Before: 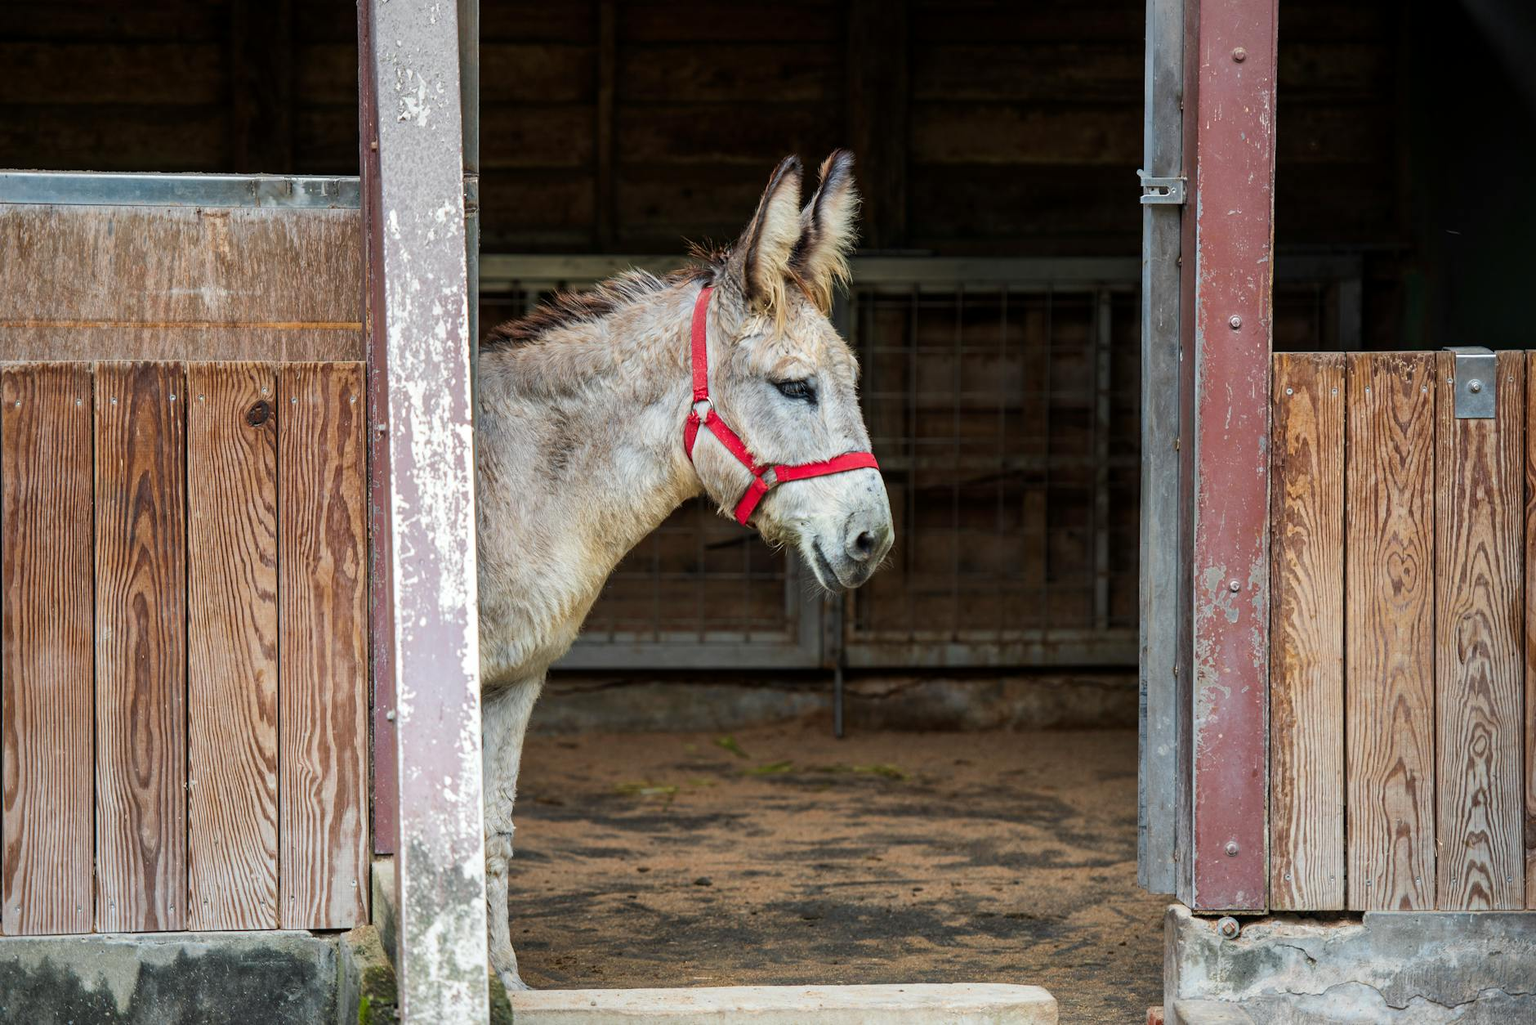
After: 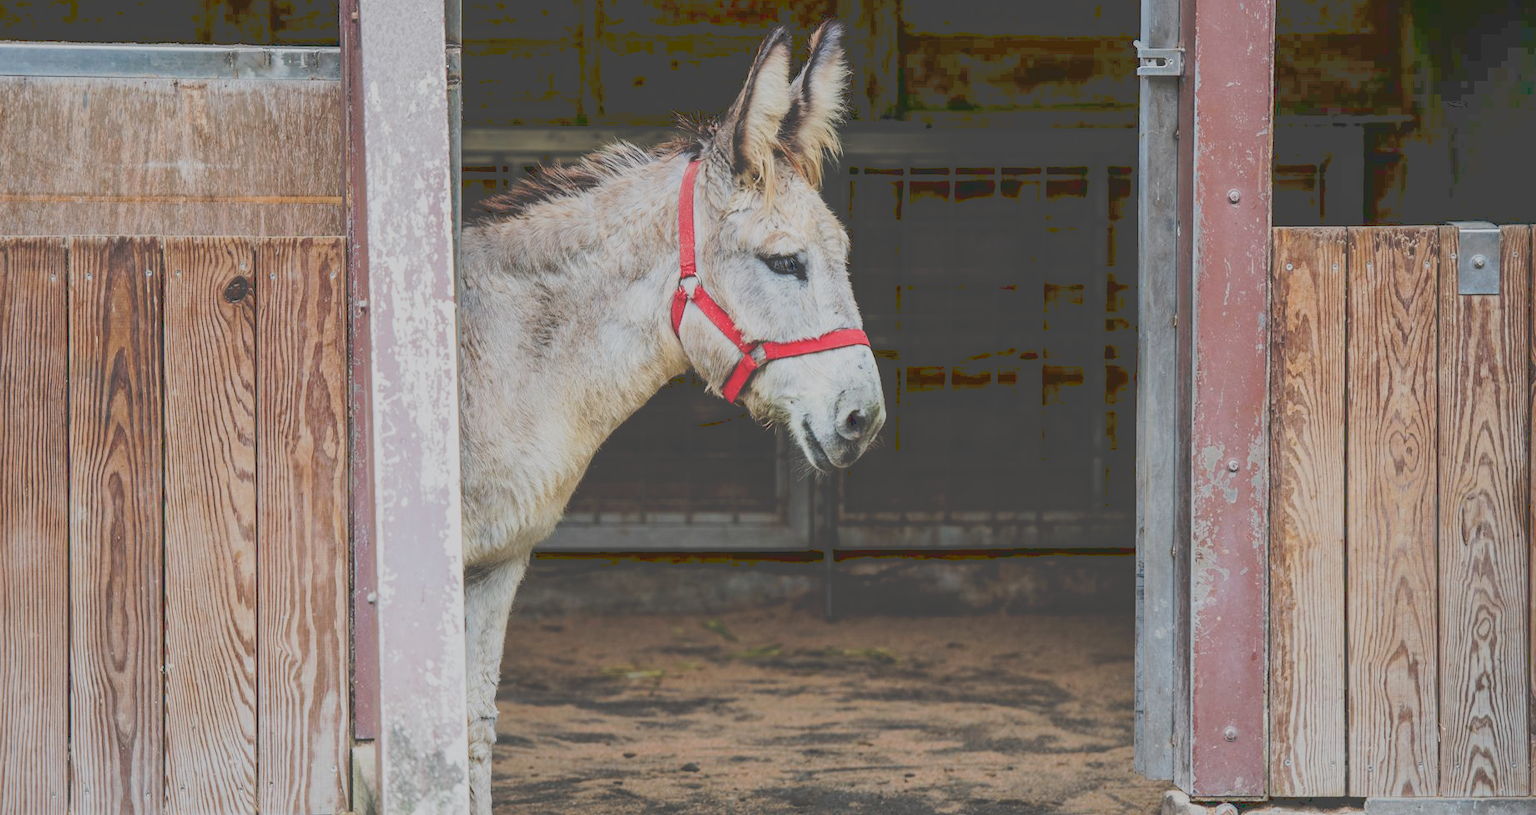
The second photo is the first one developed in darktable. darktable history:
tone curve: curves: ch0 [(0, 0) (0.003, 0.277) (0.011, 0.277) (0.025, 0.279) (0.044, 0.282) (0.069, 0.286) (0.1, 0.289) (0.136, 0.294) (0.177, 0.318) (0.224, 0.345) (0.277, 0.379) (0.335, 0.425) (0.399, 0.481) (0.468, 0.542) (0.543, 0.594) (0.623, 0.662) (0.709, 0.731) (0.801, 0.792) (0.898, 0.851) (1, 1)], preserve colors none
crop and rotate: left 1.814%, top 12.818%, right 0.25%, bottom 9.225%
filmic rgb: black relative exposure -7.65 EV, white relative exposure 4.56 EV, hardness 3.61
white balance: red 1.004, blue 1.024
